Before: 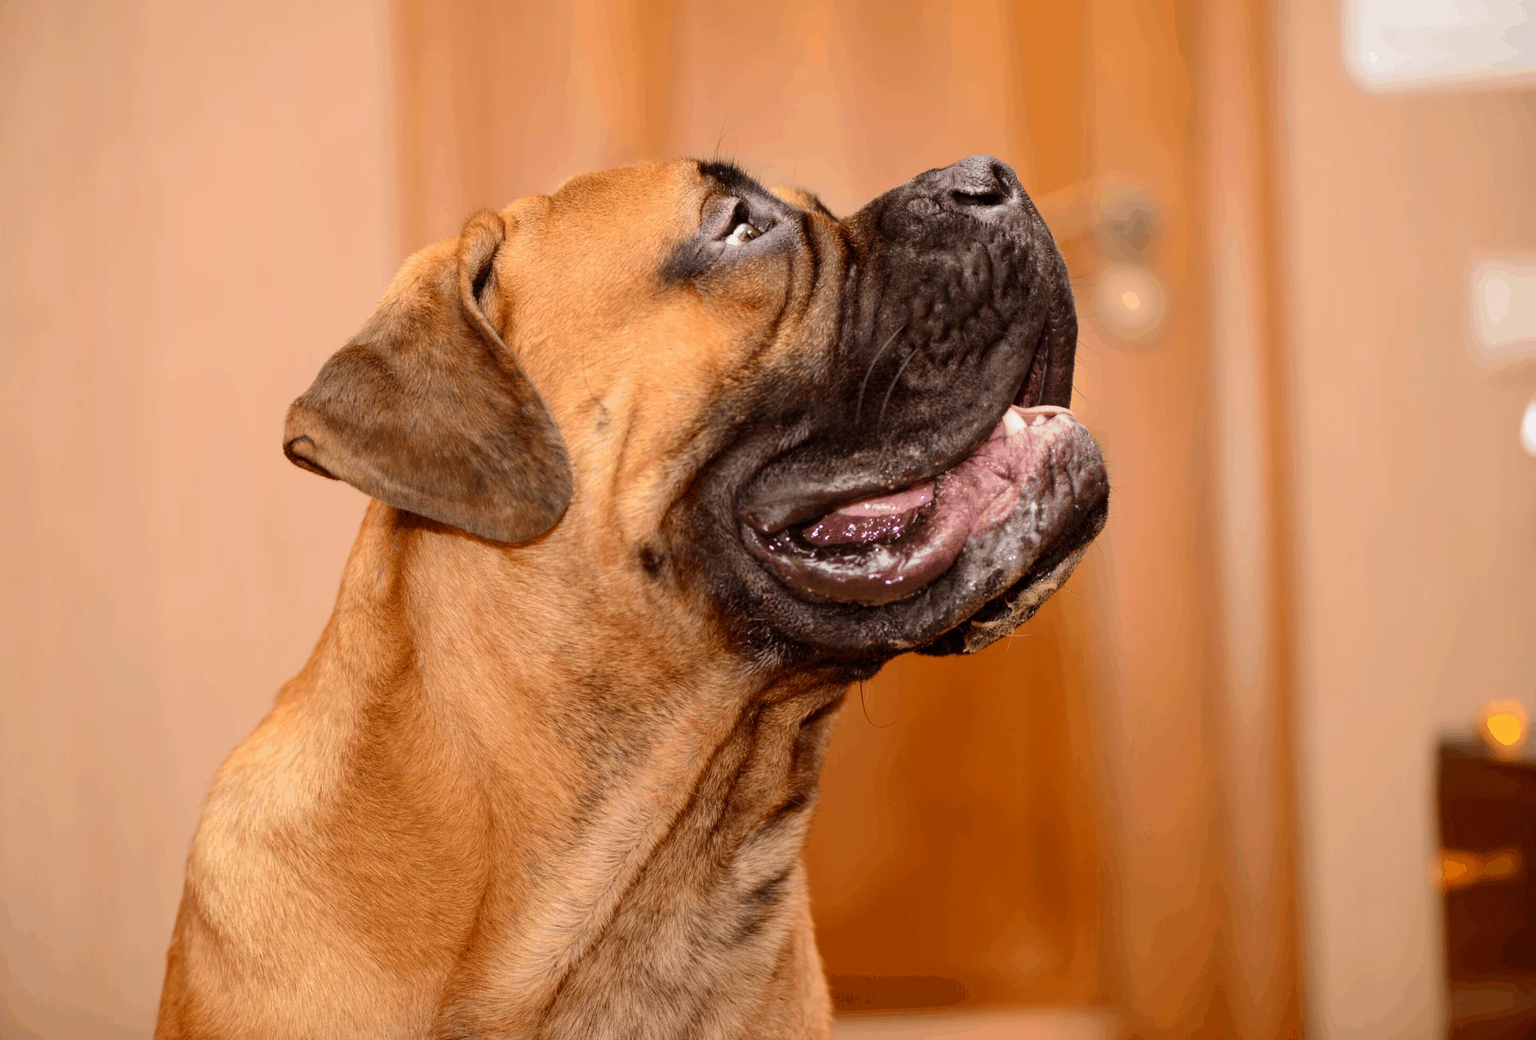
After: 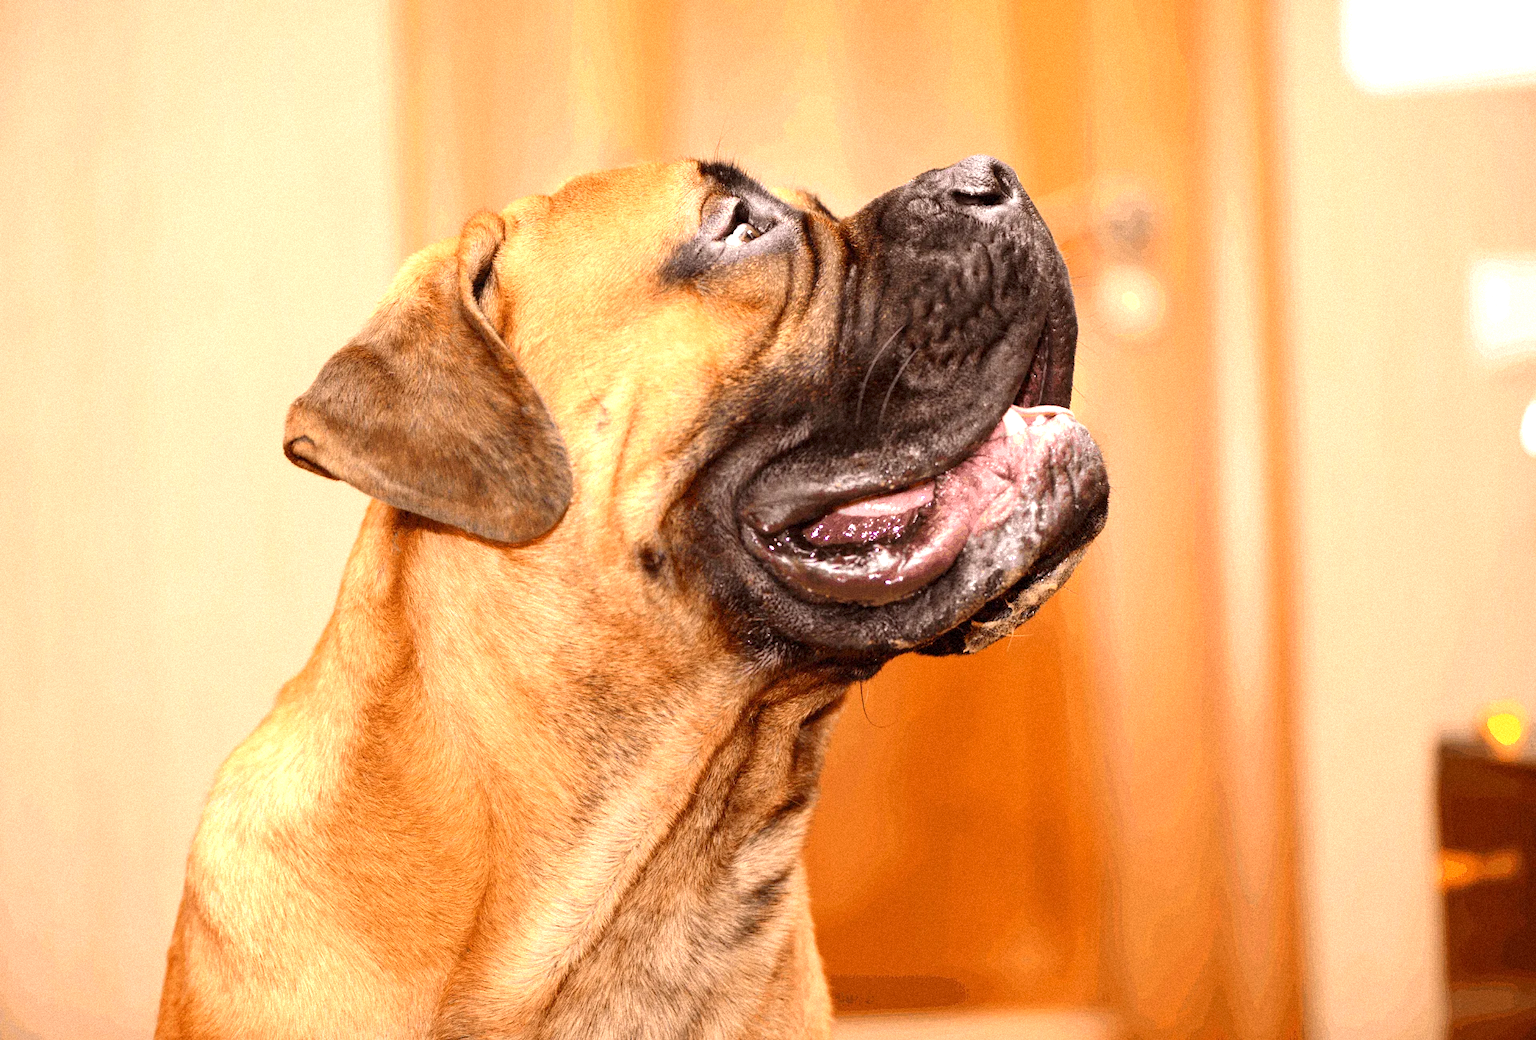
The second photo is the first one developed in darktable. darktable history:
exposure: exposure 1 EV, compensate highlight preservation false
grain: mid-tones bias 0%
